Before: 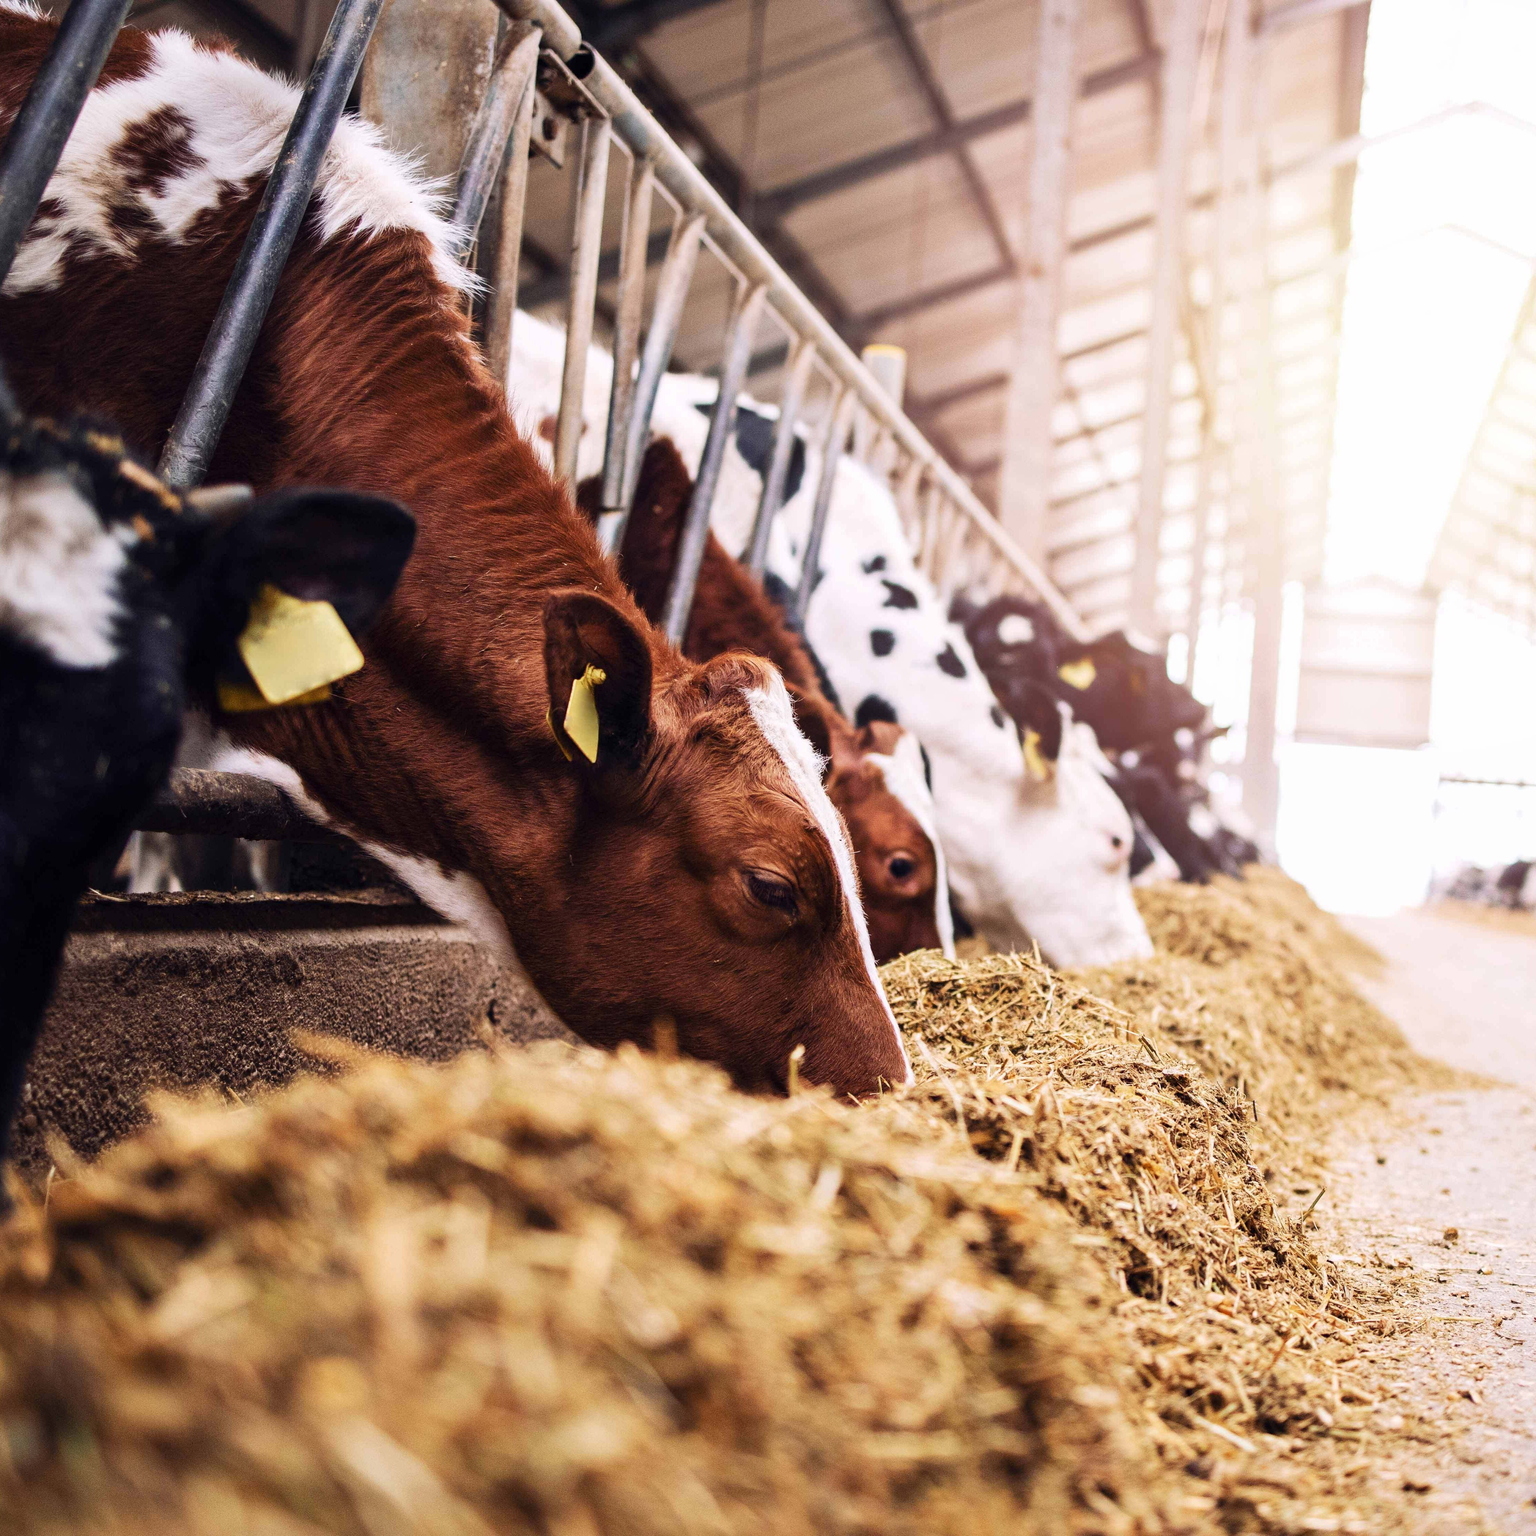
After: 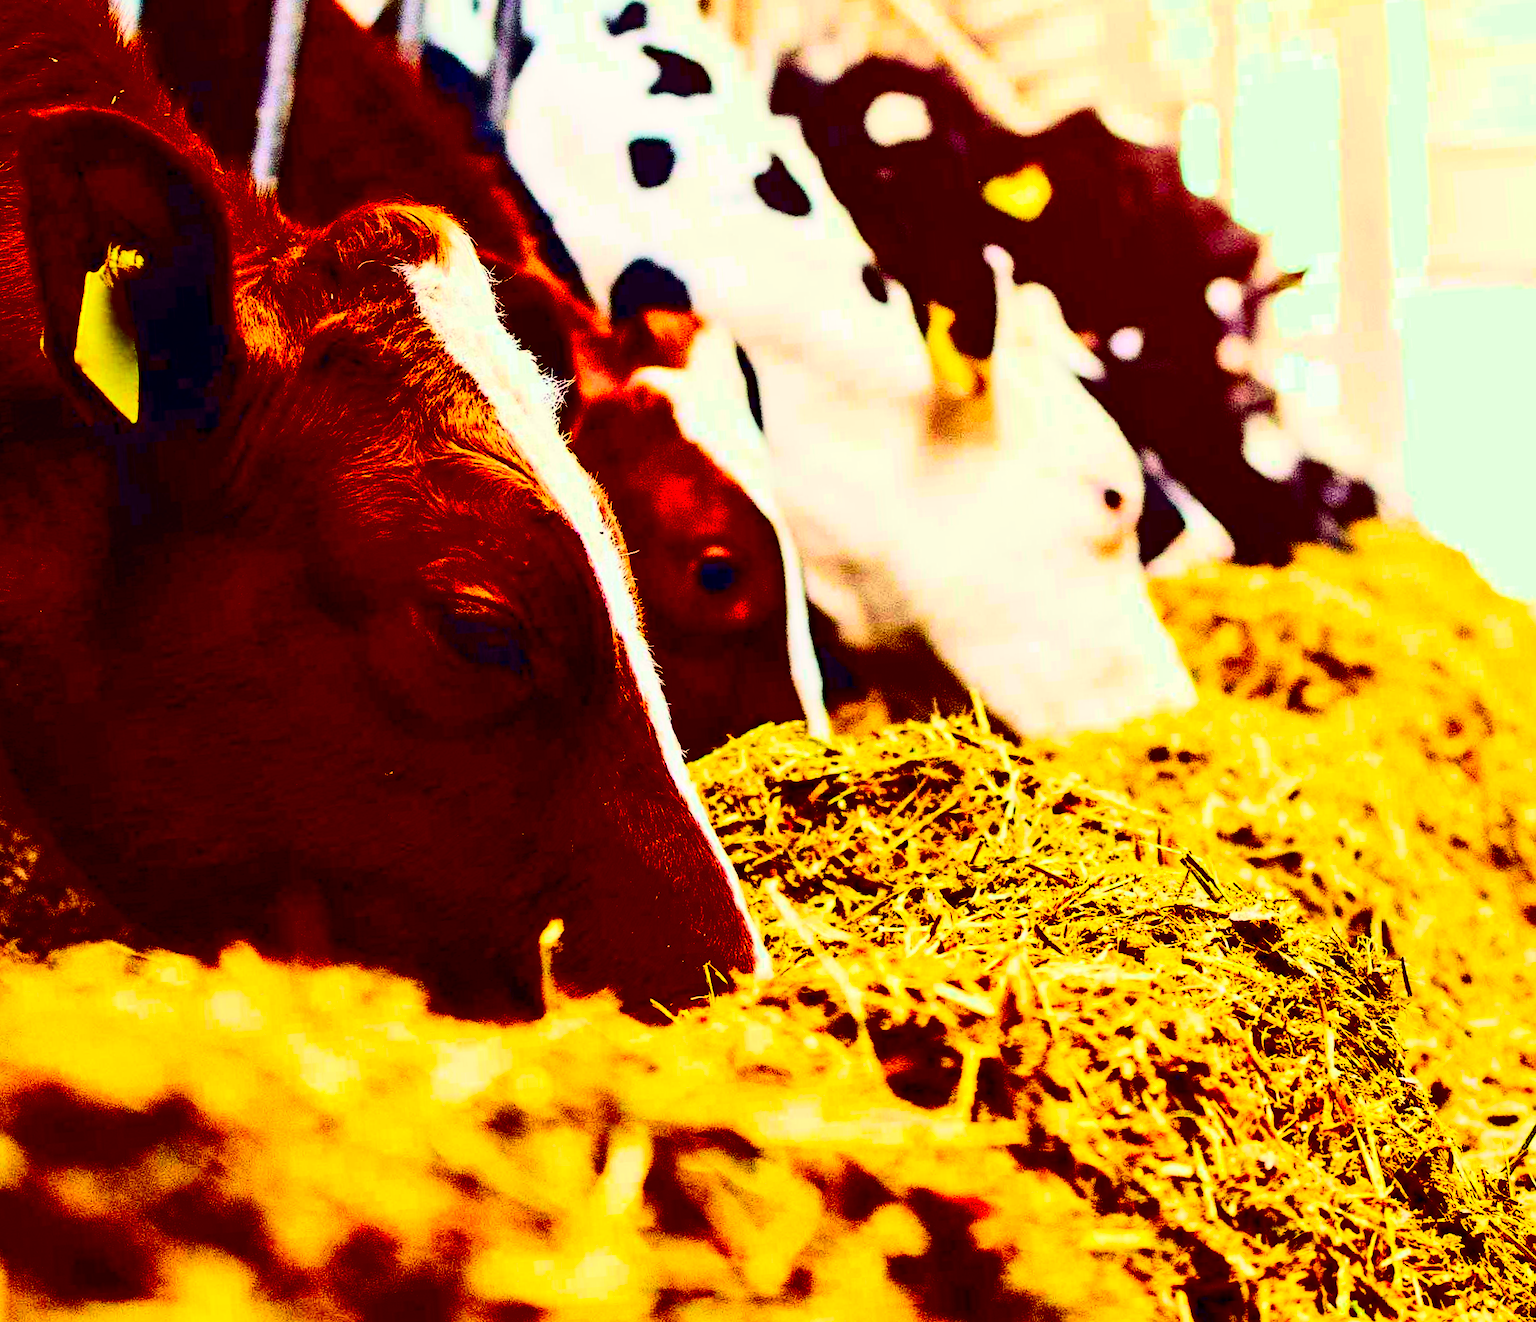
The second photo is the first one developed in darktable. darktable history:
rotate and perspective: rotation -4.25°, automatic cropping off
crop: left 35.03%, top 36.625%, right 14.663%, bottom 20.057%
contrast brightness saturation: contrast 0.77, brightness -1, saturation 1
color correction: highlights a* -10.77, highlights b* 9.8, saturation 1.72
